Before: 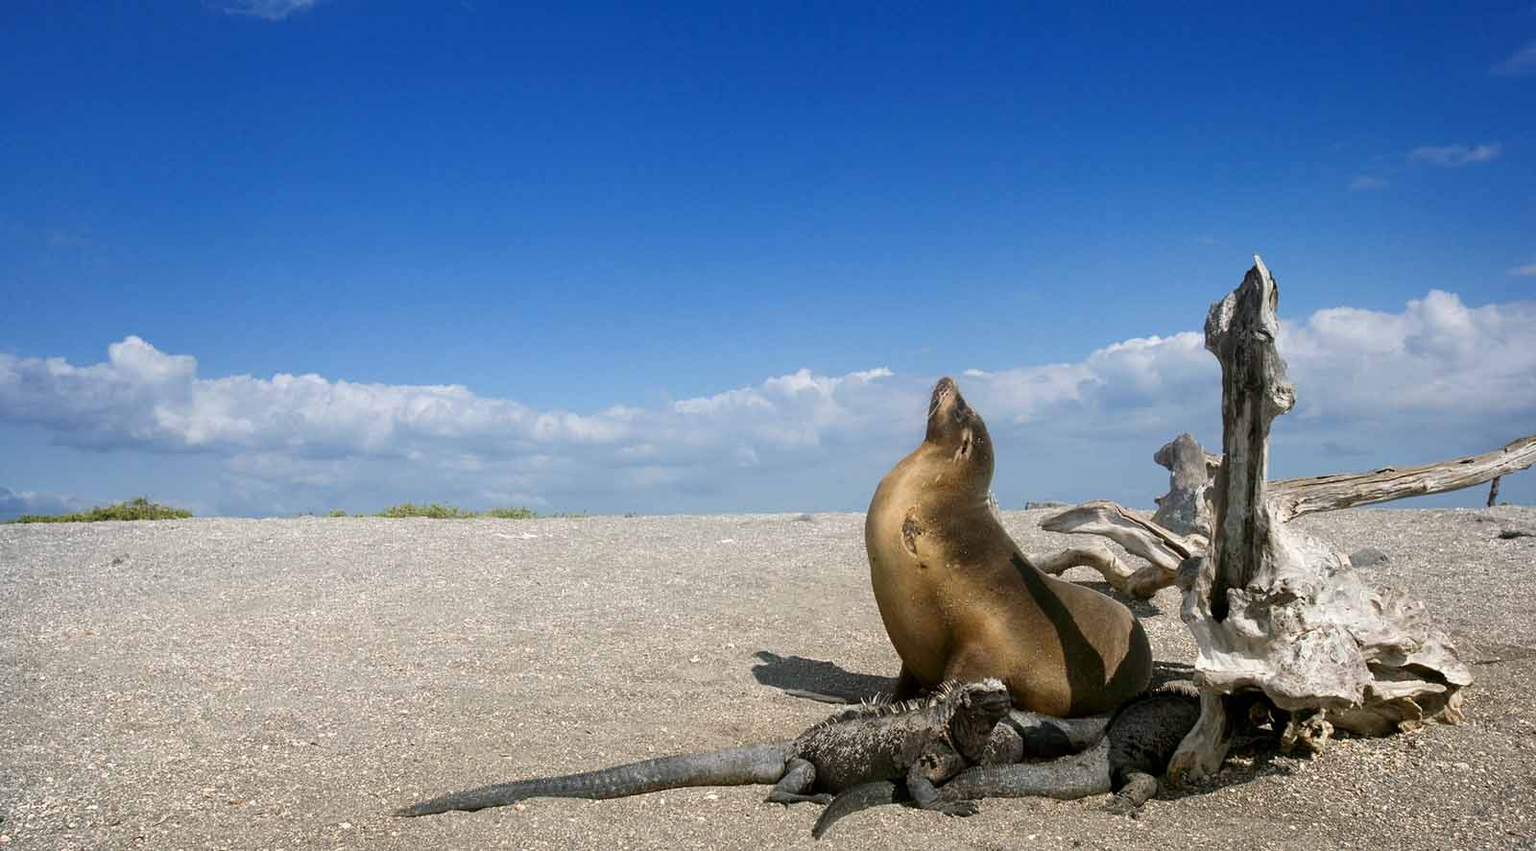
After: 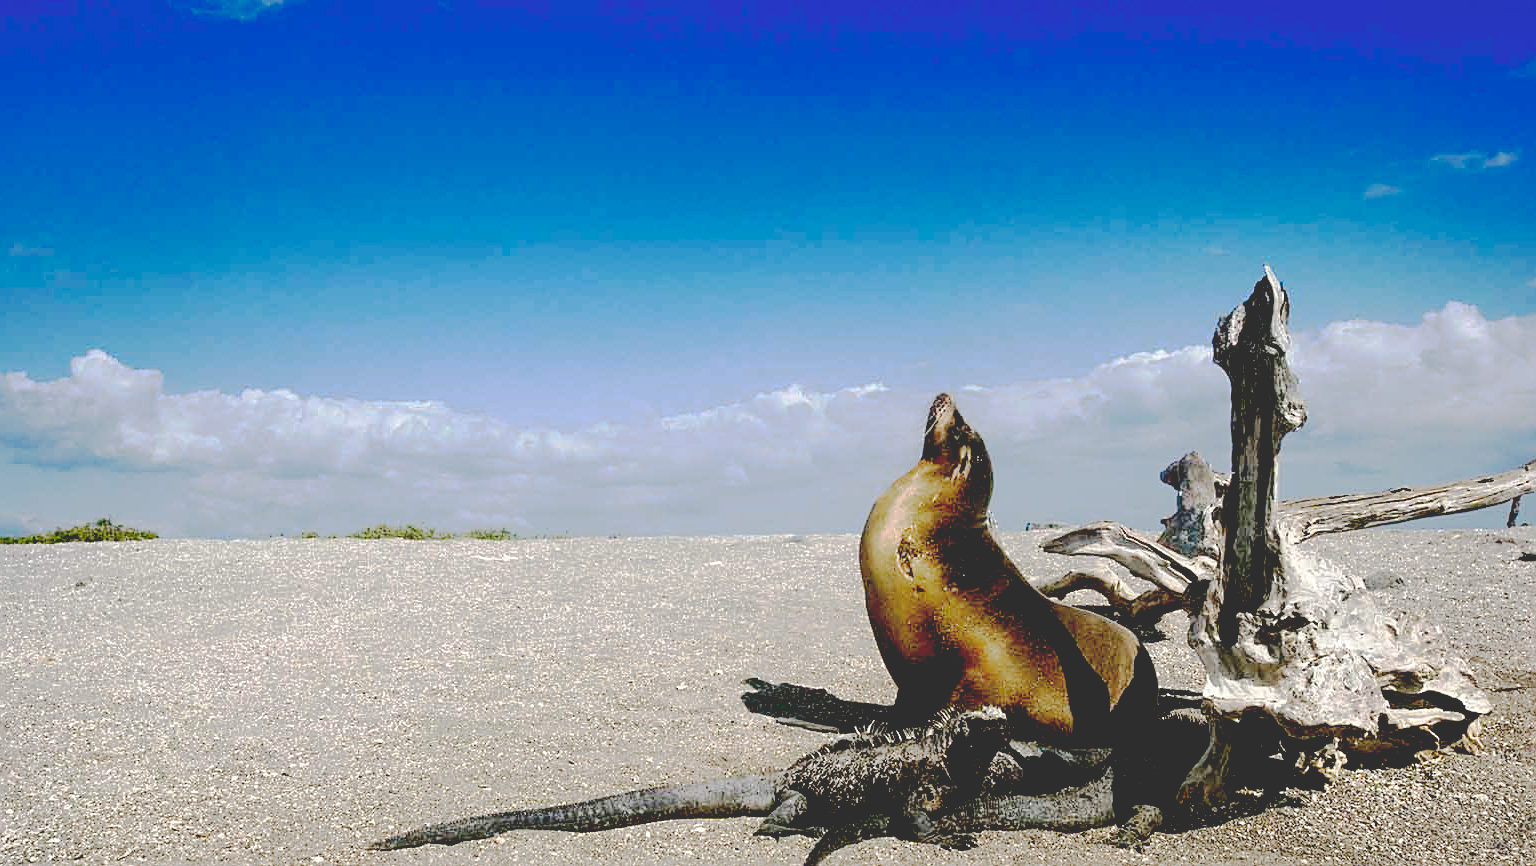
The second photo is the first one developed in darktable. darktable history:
color zones: curves: ch0 [(0, 0.558) (0.143, 0.548) (0.286, 0.447) (0.429, 0.259) (0.571, 0.5) (0.714, 0.5) (0.857, 0.593) (1, 0.558)]; ch1 [(0, 0.543) (0.01, 0.544) (0.12, 0.492) (0.248, 0.458) (0.5, 0.534) (0.748, 0.5) (0.99, 0.469) (1, 0.543)]; ch2 [(0, 0.507) (0.143, 0.522) (0.286, 0.505) (0.429, 0.5) (0.571, 0.5) (0.714, 0.5) (0.857, 0.5) (1, 0.507)]
crop and rotate: left 2.696%, right 1.249%, bottom 2.238%
base curve: curves: ch0 [(0.065, 0.026) (0.236, 0.358) (0.53, 0.546) (0.777, 0.841) (0.924, 0.992)], preserve colors none
sharpen: on, module defaults
